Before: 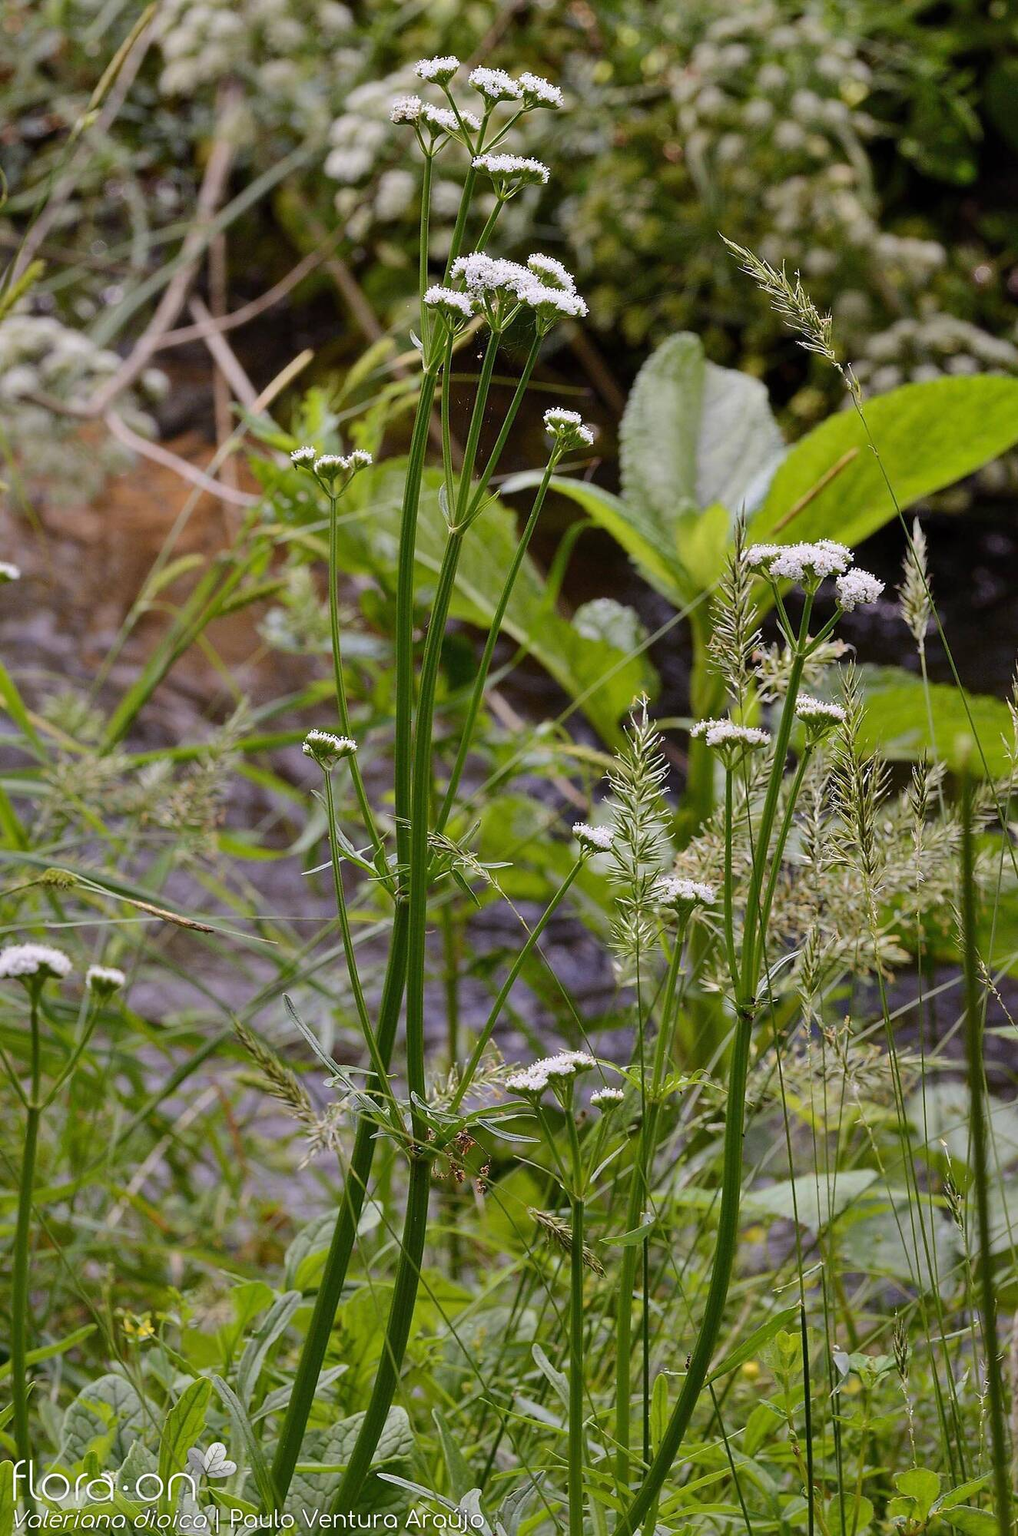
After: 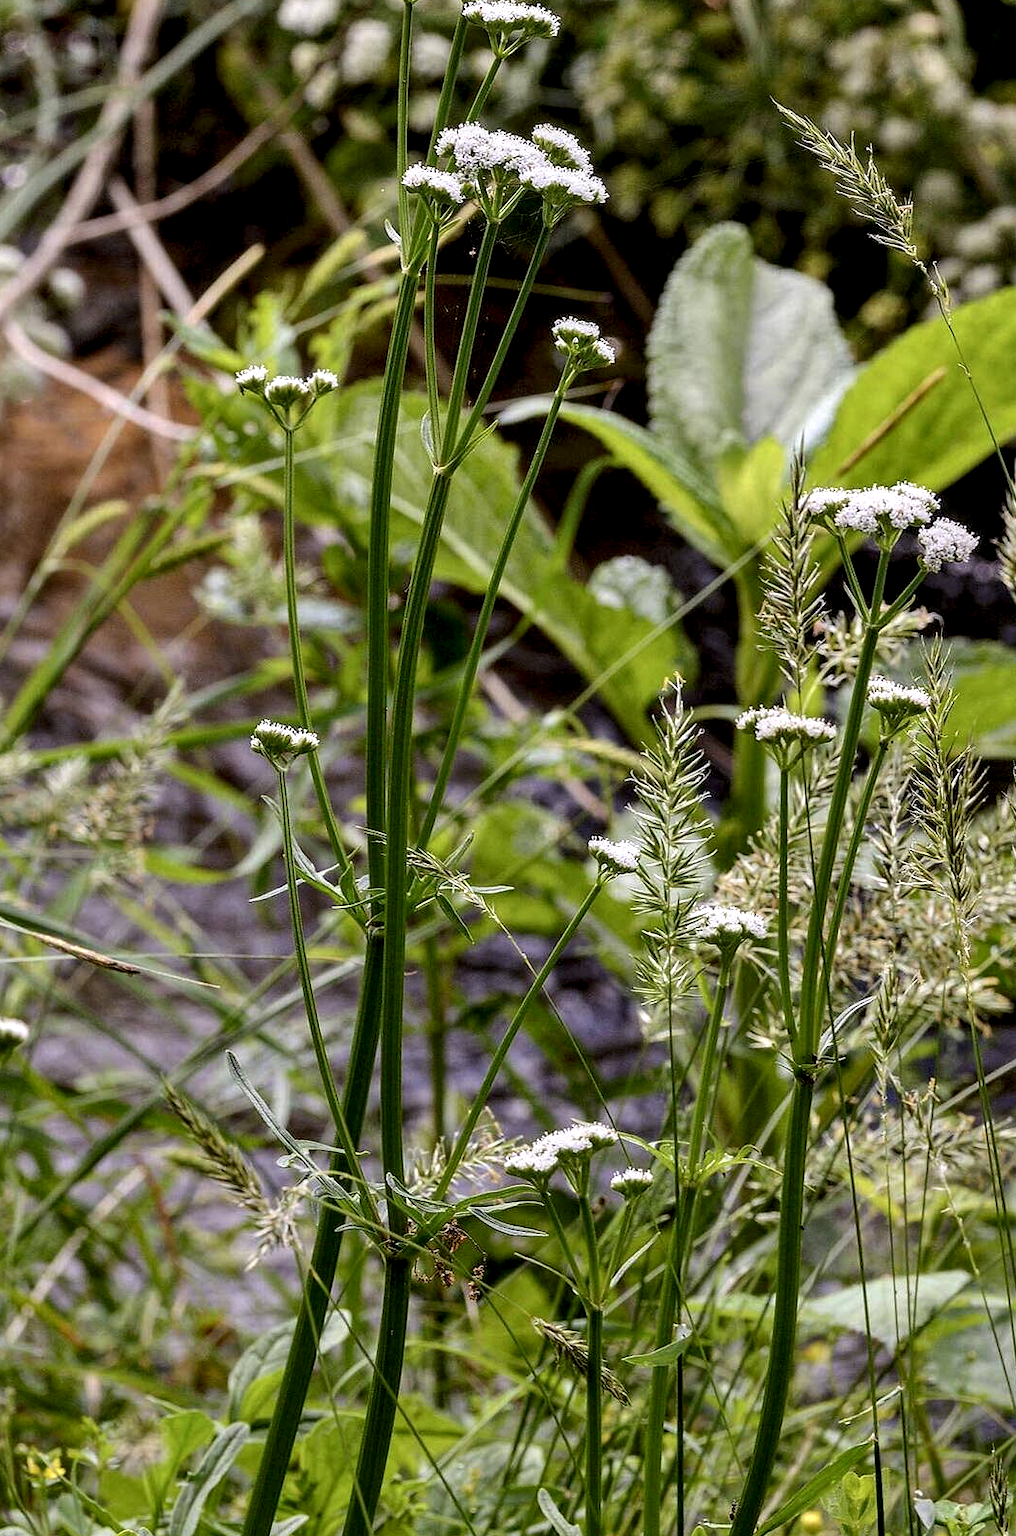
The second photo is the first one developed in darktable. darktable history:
local contrast: highlights 65%, shadows 54%, detail 169%, midtone range 0.514
crop and rotate: left 10.071%, top 10.071%, right 10.02%, bottom 10.02%
